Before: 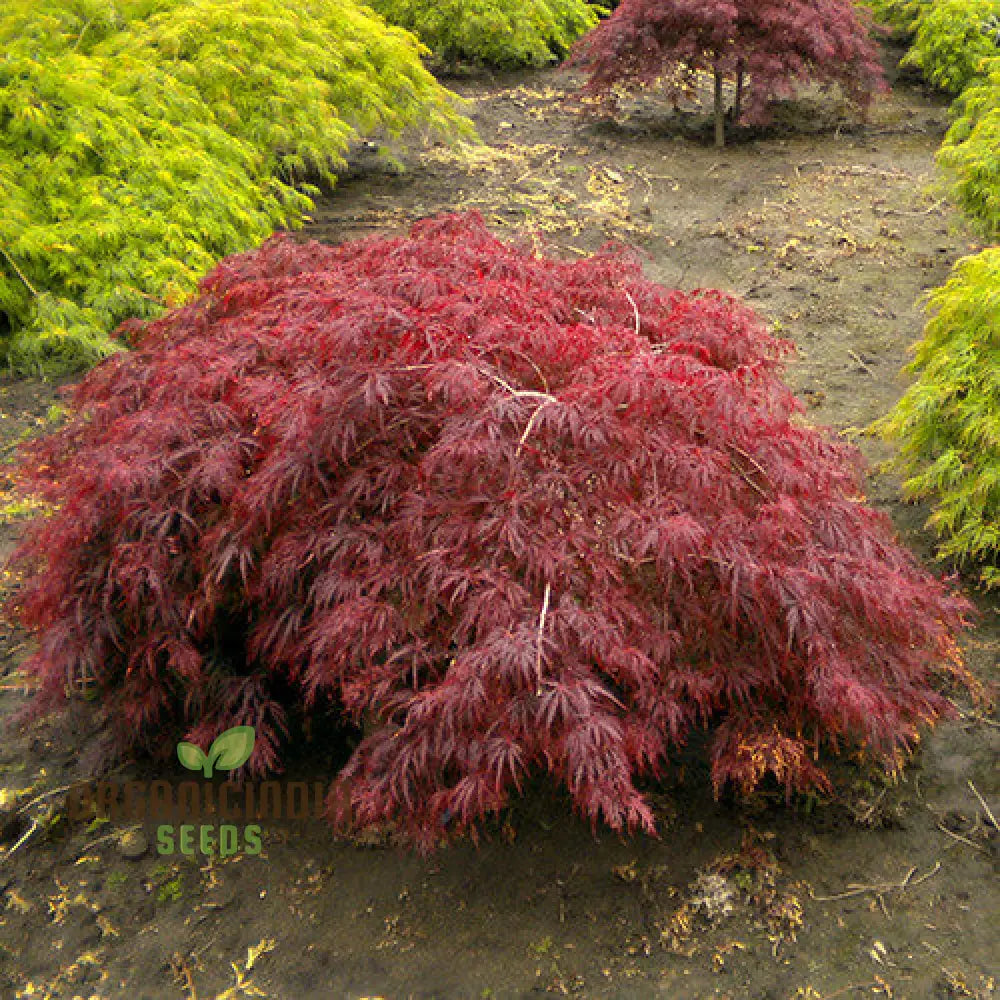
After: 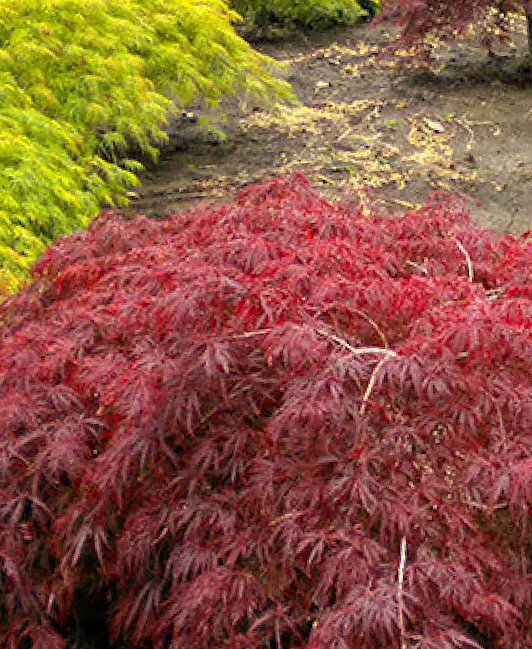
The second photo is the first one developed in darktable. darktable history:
rotate and perspective: rotation -4.86°, automatic cropping off
haze removal: on, module defaults
crop: left 17.835%, top 7.675%, right 32.881%, bottom 32.213%
